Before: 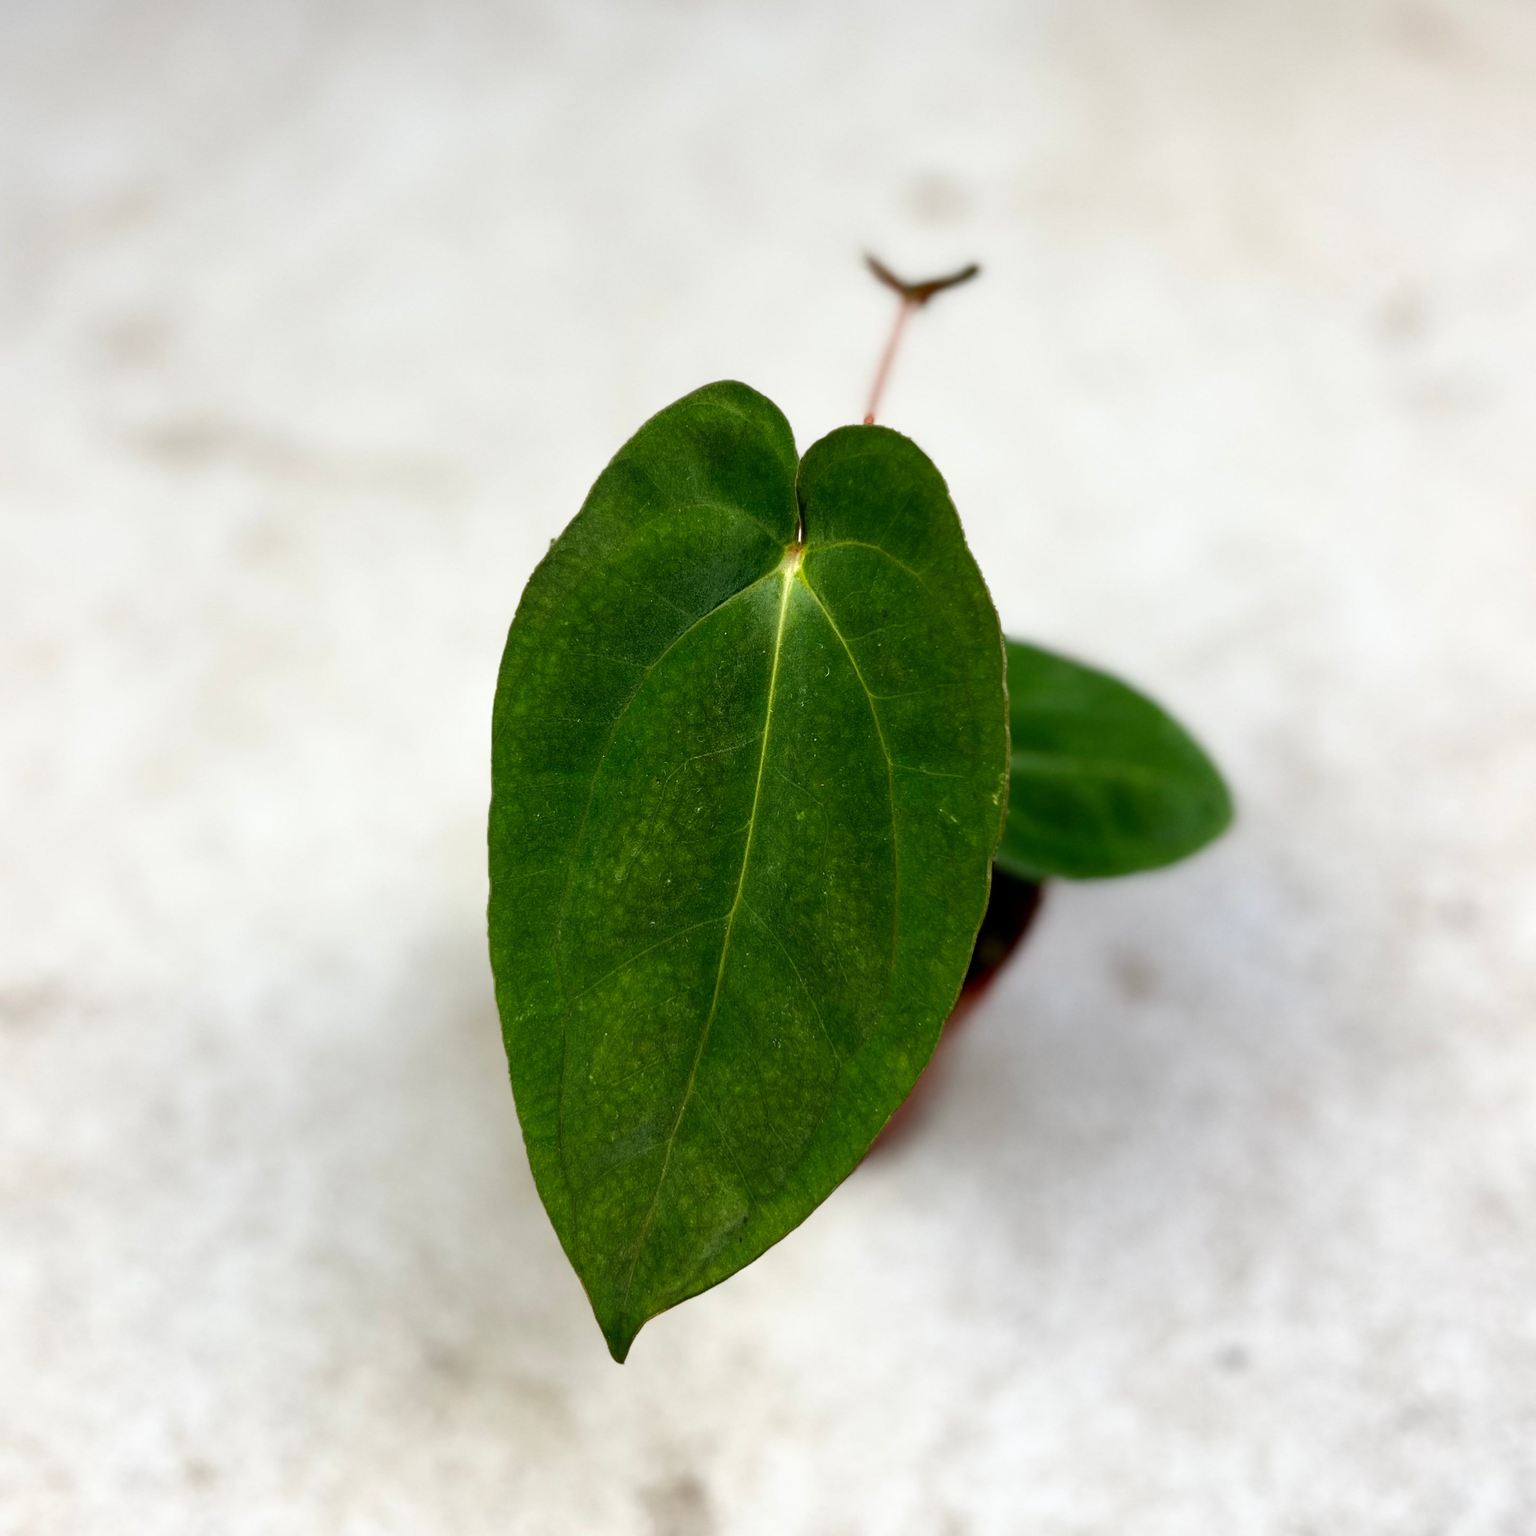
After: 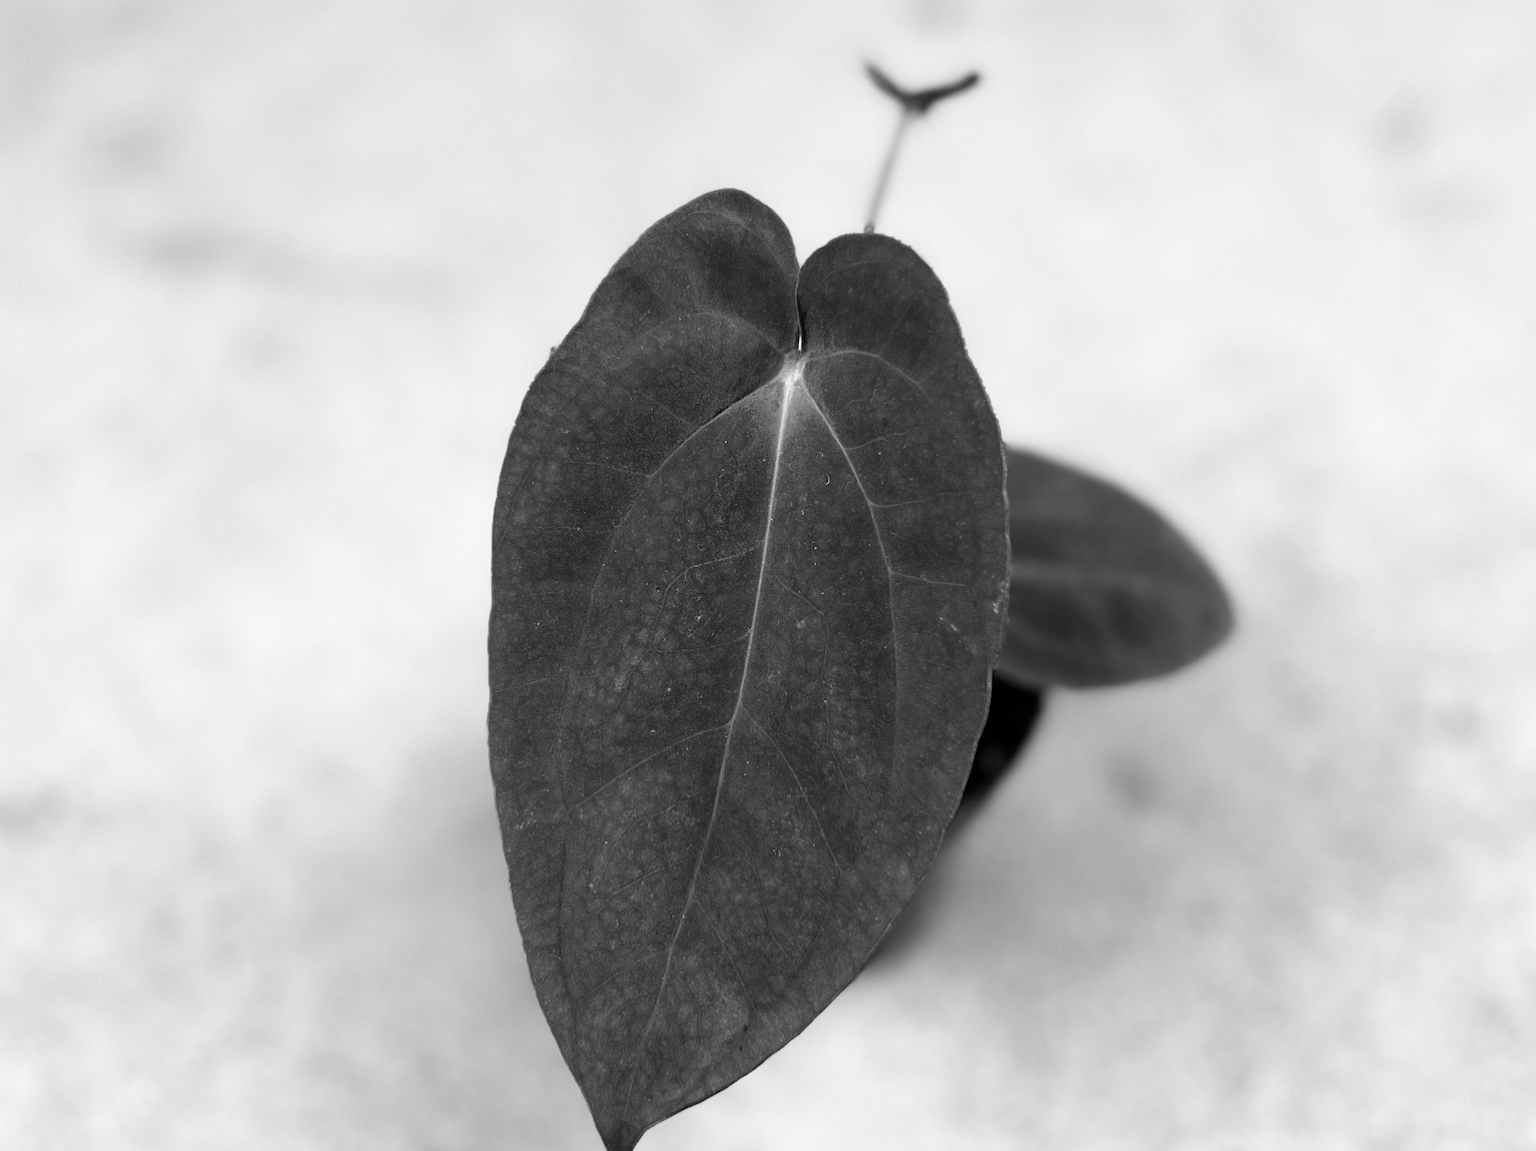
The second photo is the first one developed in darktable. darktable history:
crop and rotate: top 12.5%, bottom 12.5%
monochrome: a 16.06, b 15.48, size 1
